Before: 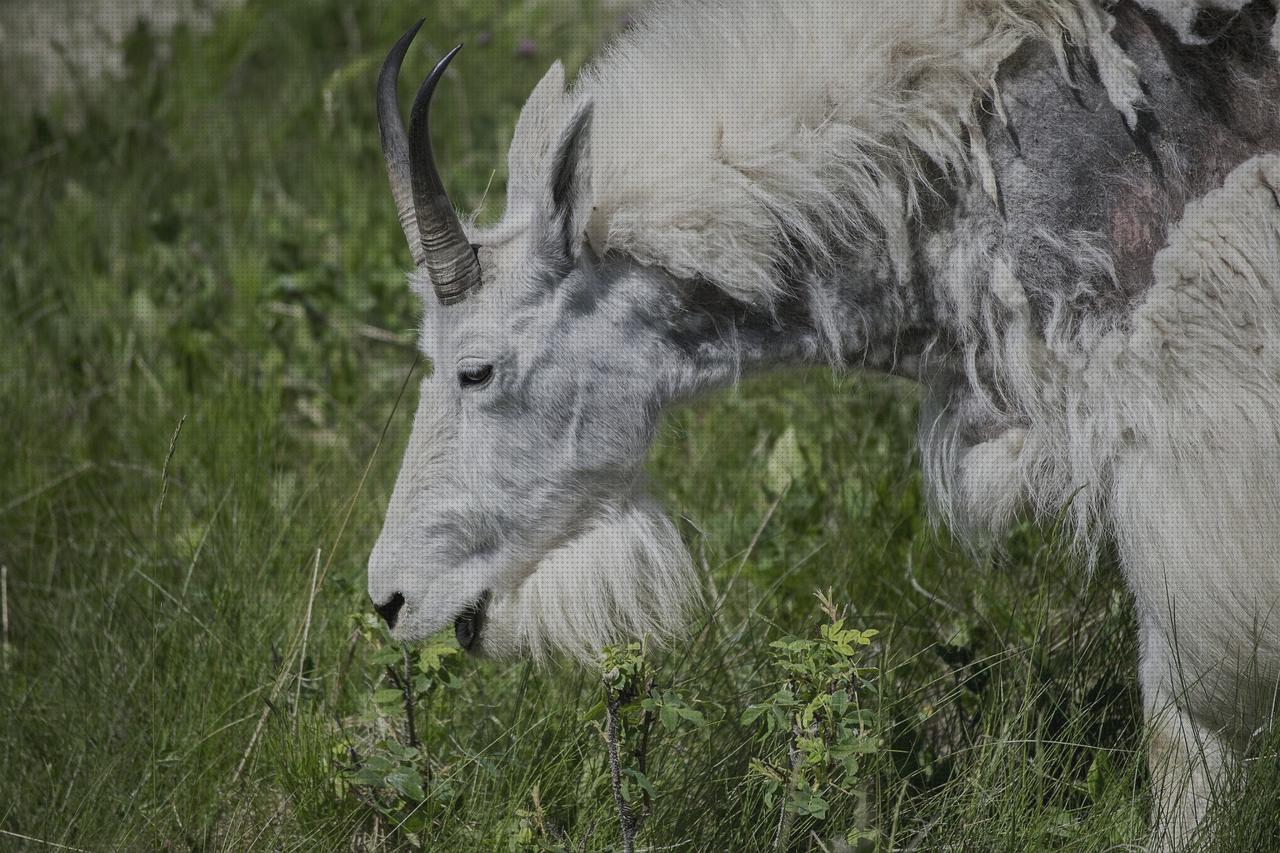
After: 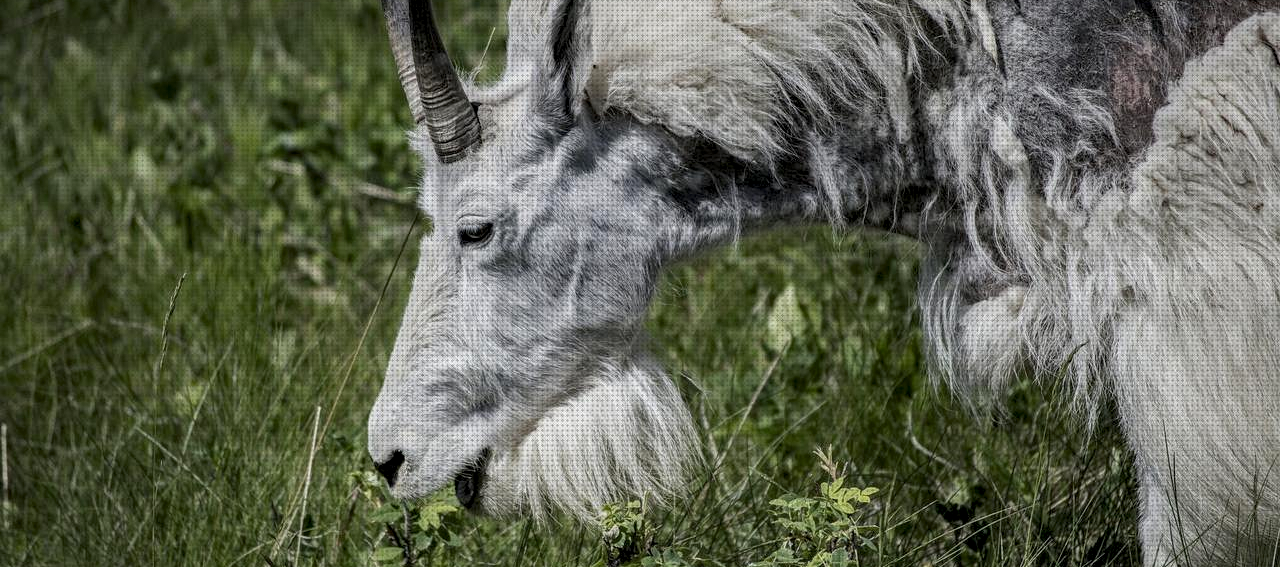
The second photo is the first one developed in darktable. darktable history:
crop: top 16.727%, bottom 16.727%
local contrast: detail 160%
haze removal: compatibility mode true, adaptive false
